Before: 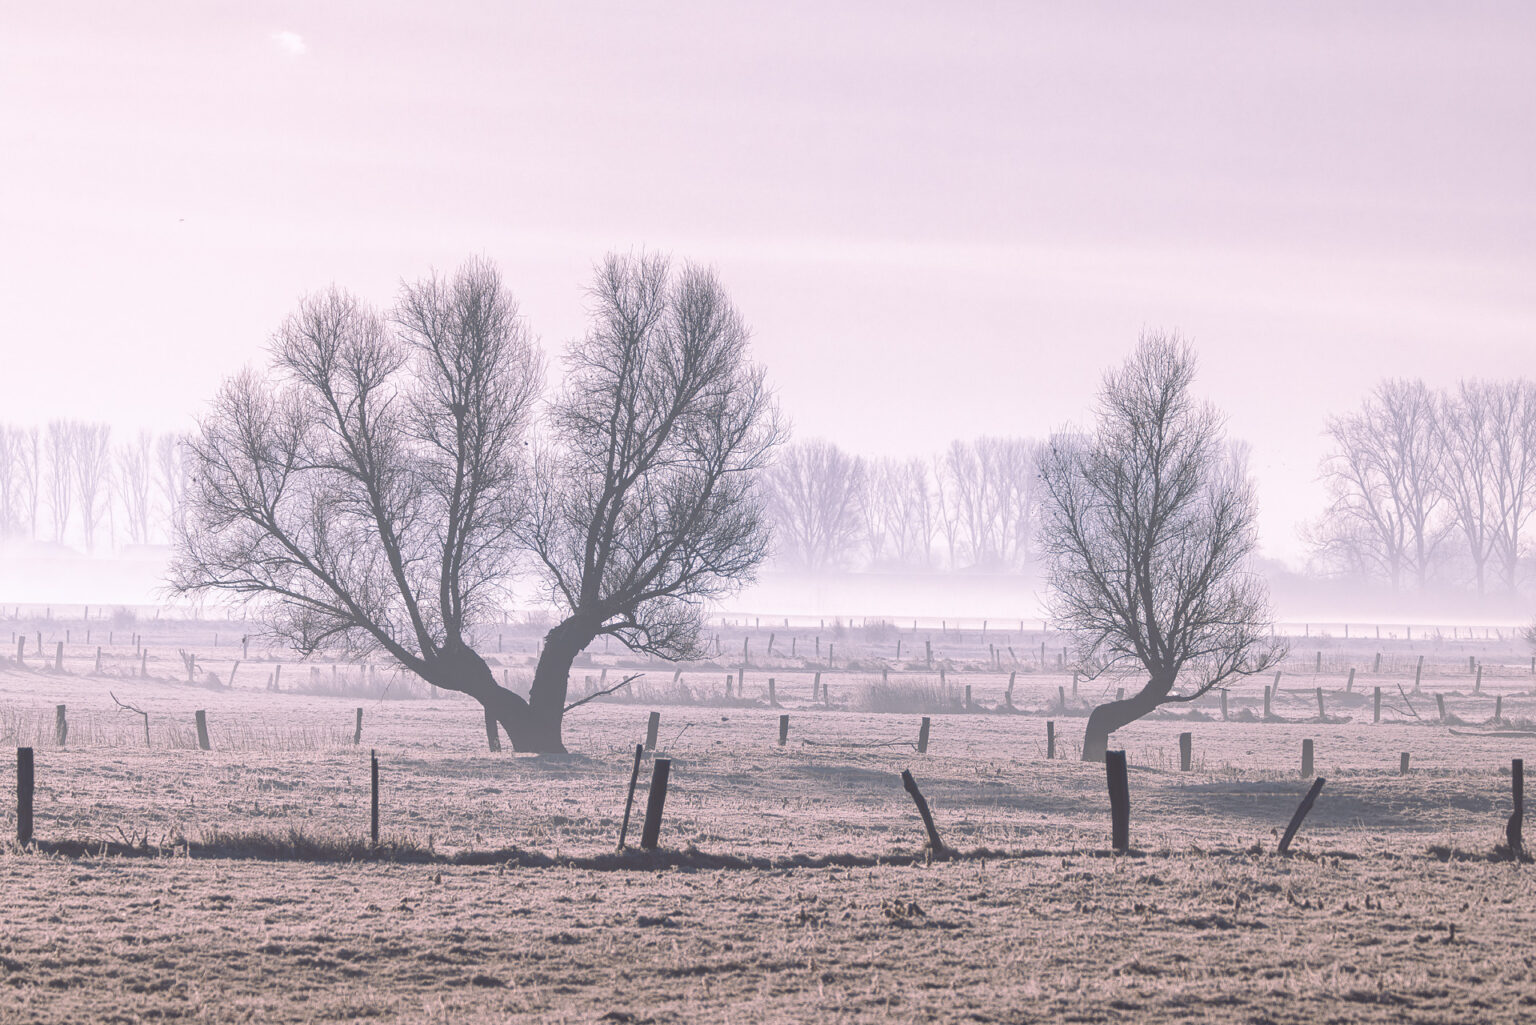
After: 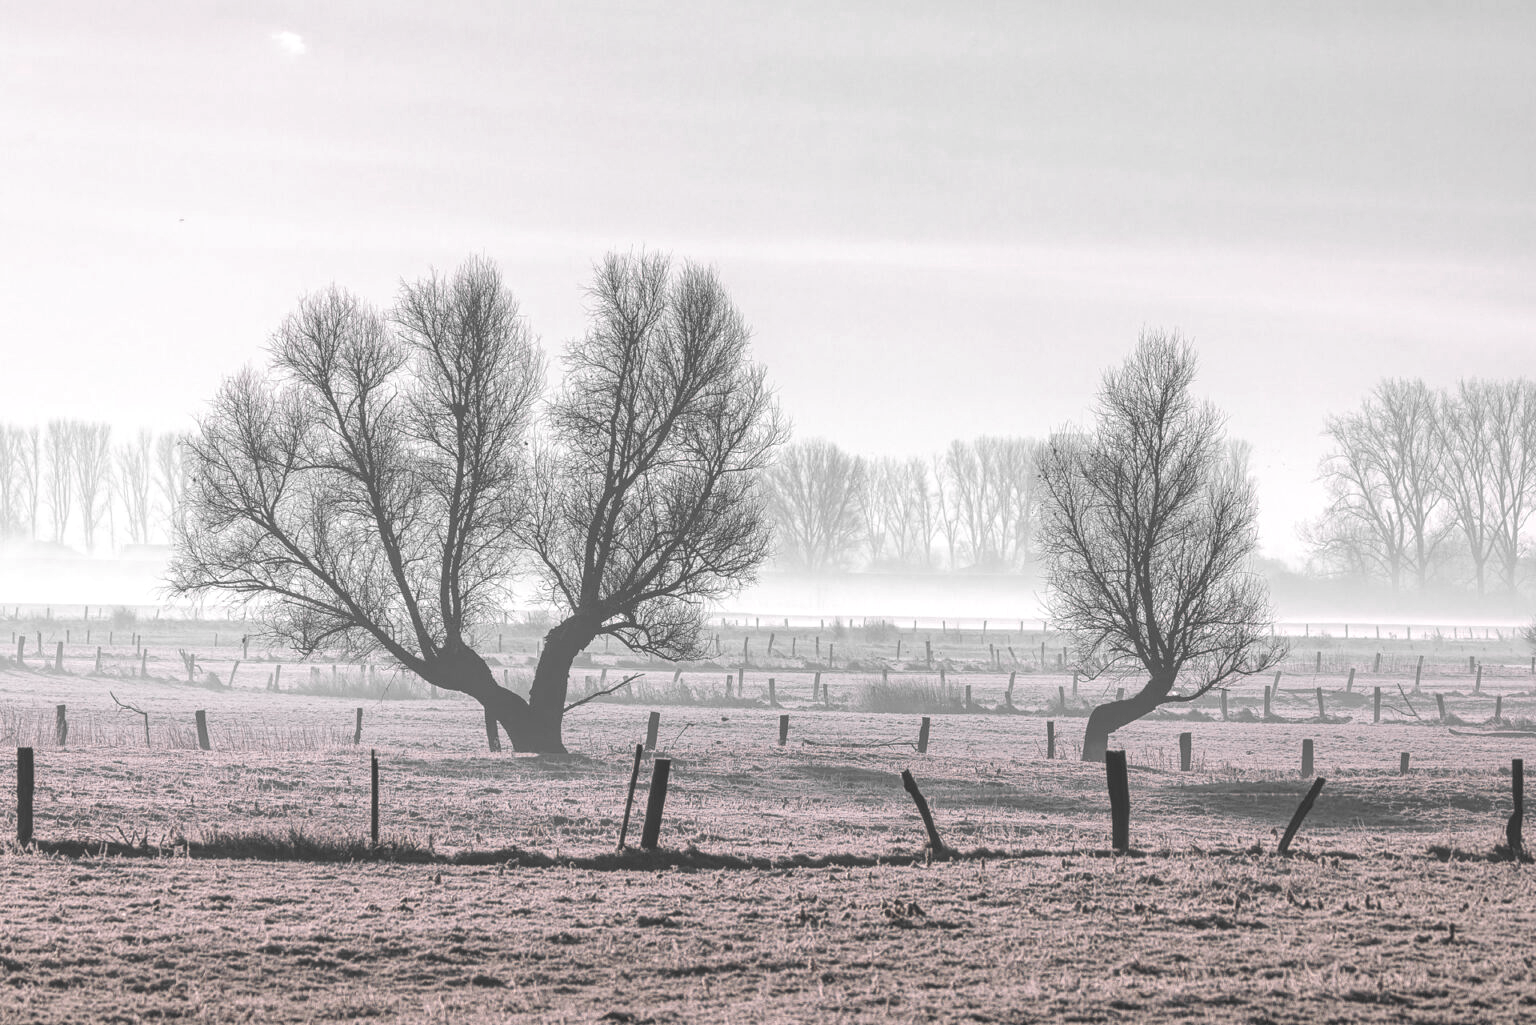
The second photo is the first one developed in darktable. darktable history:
color balance rgb: perceptual saturation grading › global saturation 0.175%, global vibrance 4.808%, contrast 3.732%
color correction: highlights b* 0.065, saturation 0.781
color zones: curves: ch0 [(0, 0.447) (0.184, 0.543) (0.323, 0.476) (0.429, 0.445) (0.571, 0.443) (0.714, 0.451) (0.857, 0.452) (1, 0.447)]; ch1 [(0, 0.464) (0.176, 0.46) (0.287, 0.177) (0.429, 0.002) (0.571, 0) (0.714, 0) (0.857, 0) (1, 0.464)], mix 34.17%
local contrast: on, module defaults
